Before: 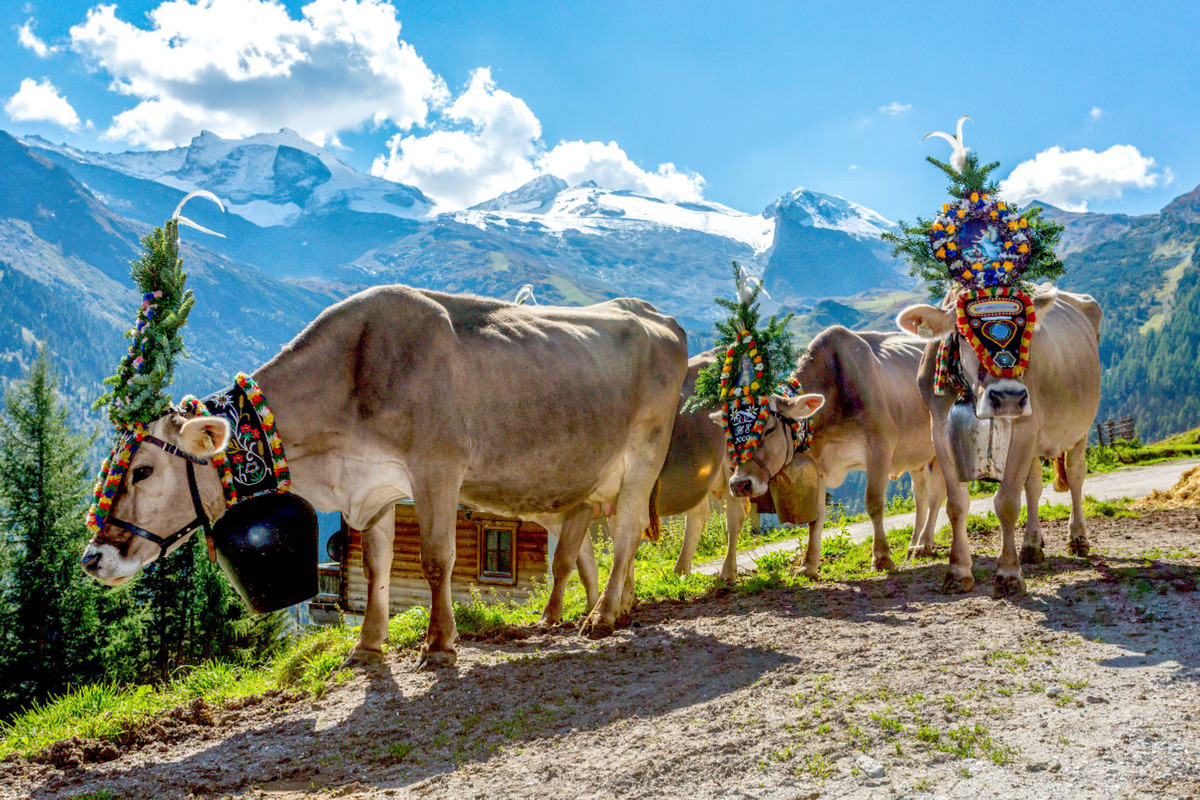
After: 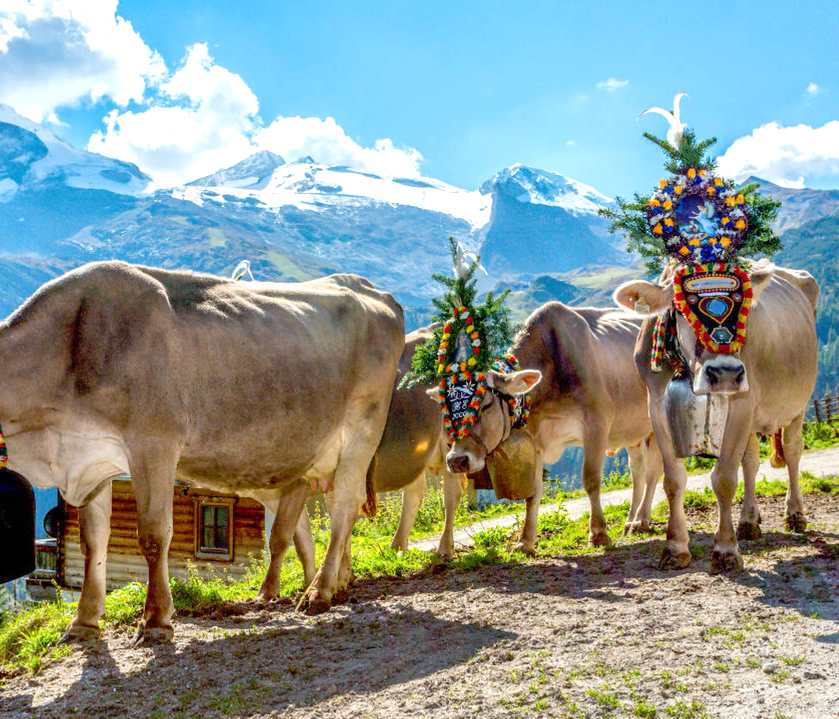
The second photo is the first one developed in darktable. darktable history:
crop and rotate: left 23.591%, top 3.051%, right 6.454%, bottom 6.966%
exposure: exposure 0.291 EV, compensate highlight preservation false
